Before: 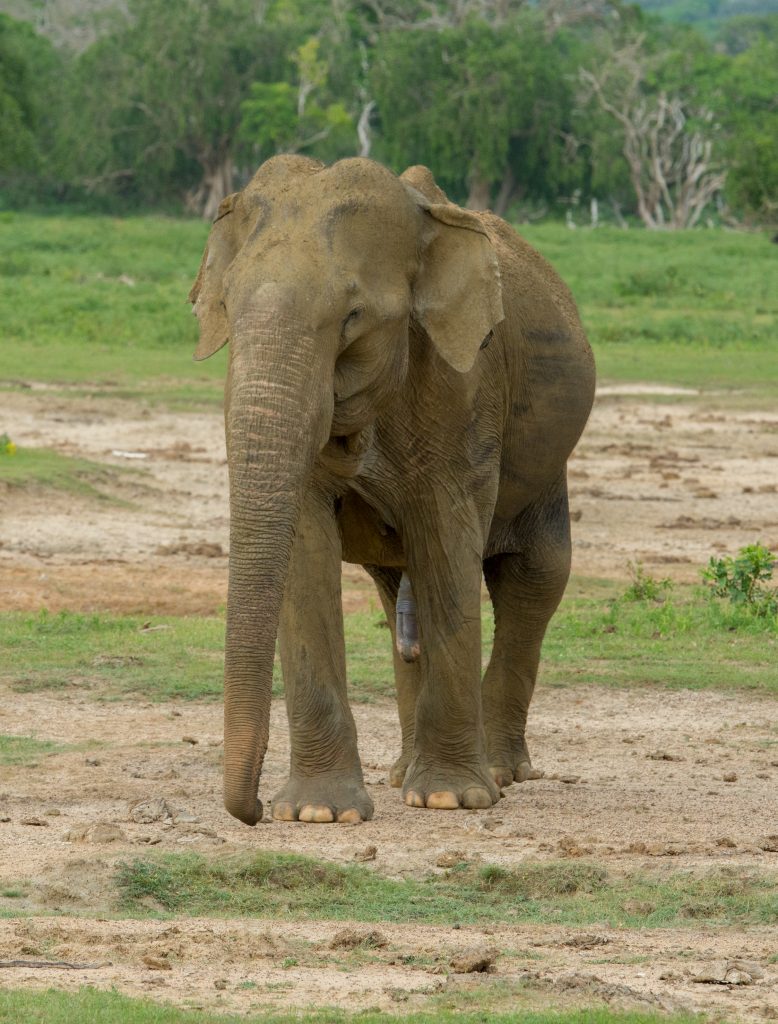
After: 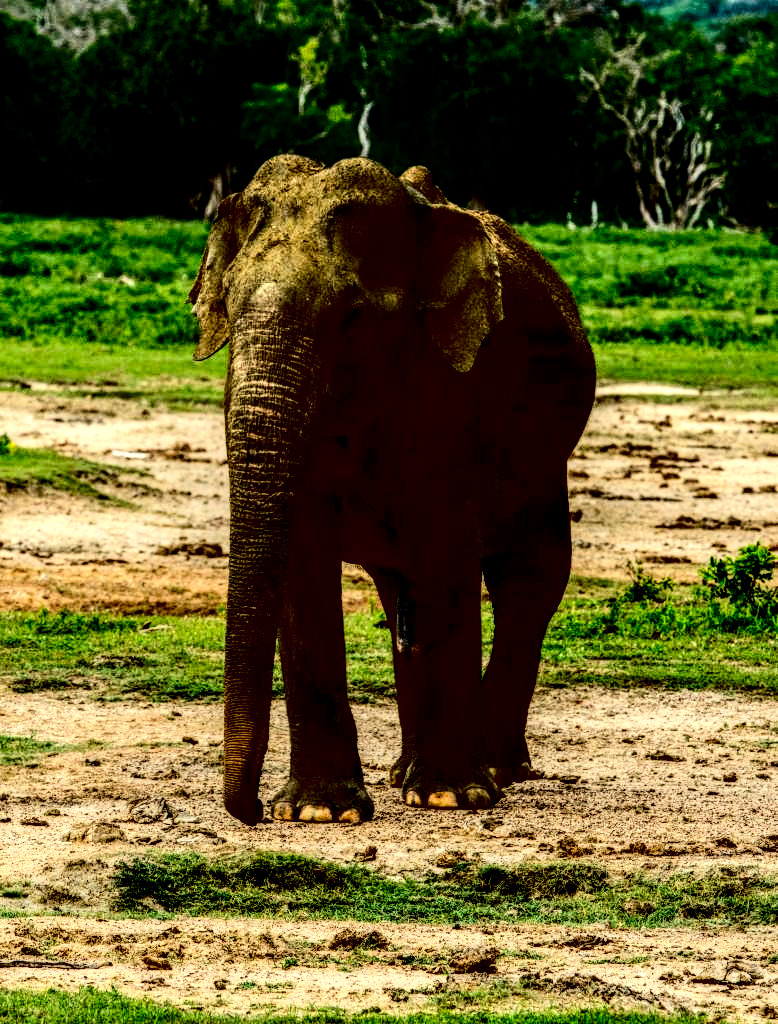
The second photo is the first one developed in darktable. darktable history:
local contrast: highlights 20%, shadows 70%, detail 170%
contrast brightness saturation: contrast 0.77, brightness -1, saturation 1
